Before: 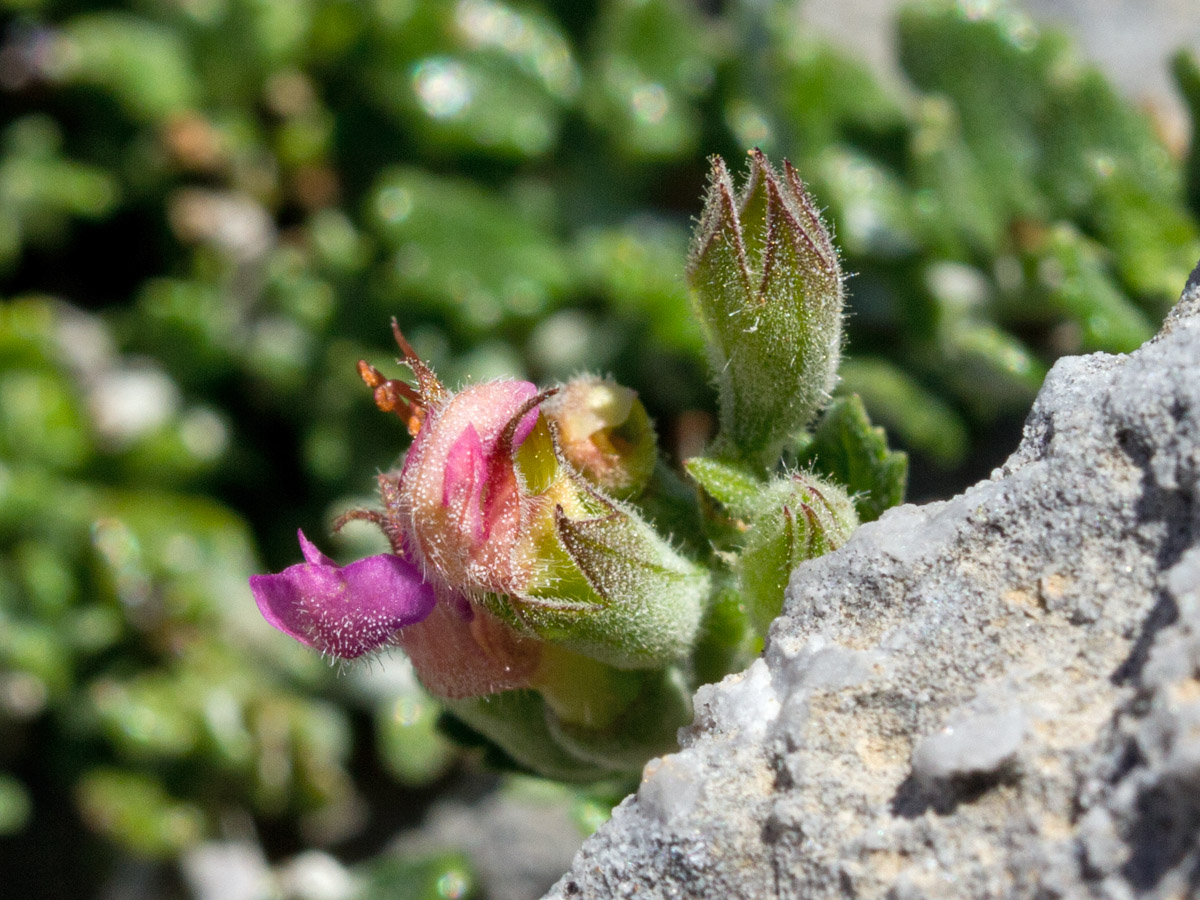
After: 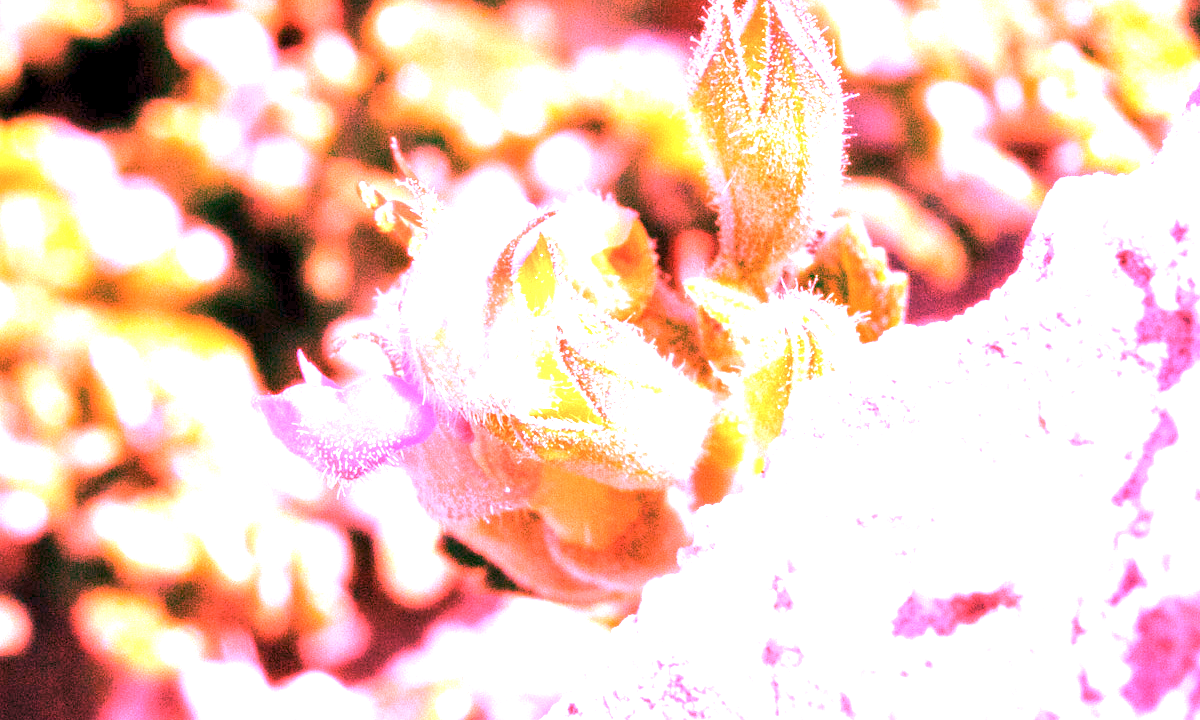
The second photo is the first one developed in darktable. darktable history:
contrast brightness saturation: saturation -0.05
exposure: exposure 2 EV, compensate highlight preservation false
white balance: red 4.26, blue 1.802
crop and rotate: top 19.998%
